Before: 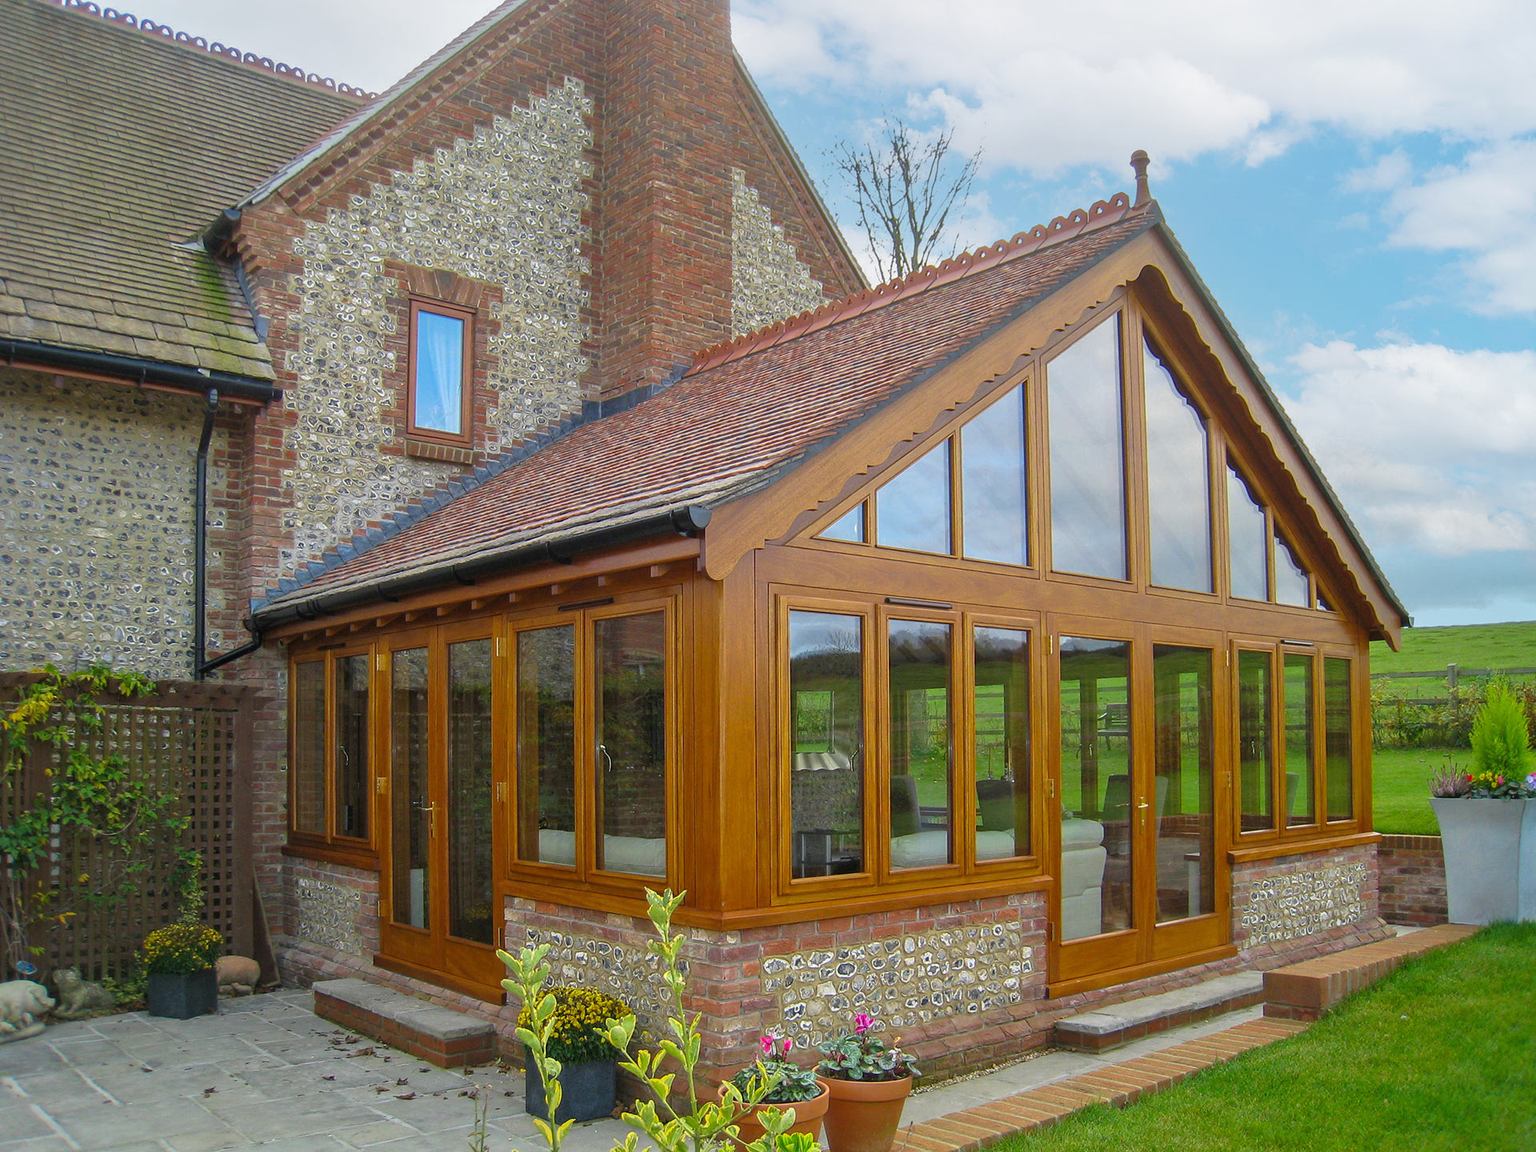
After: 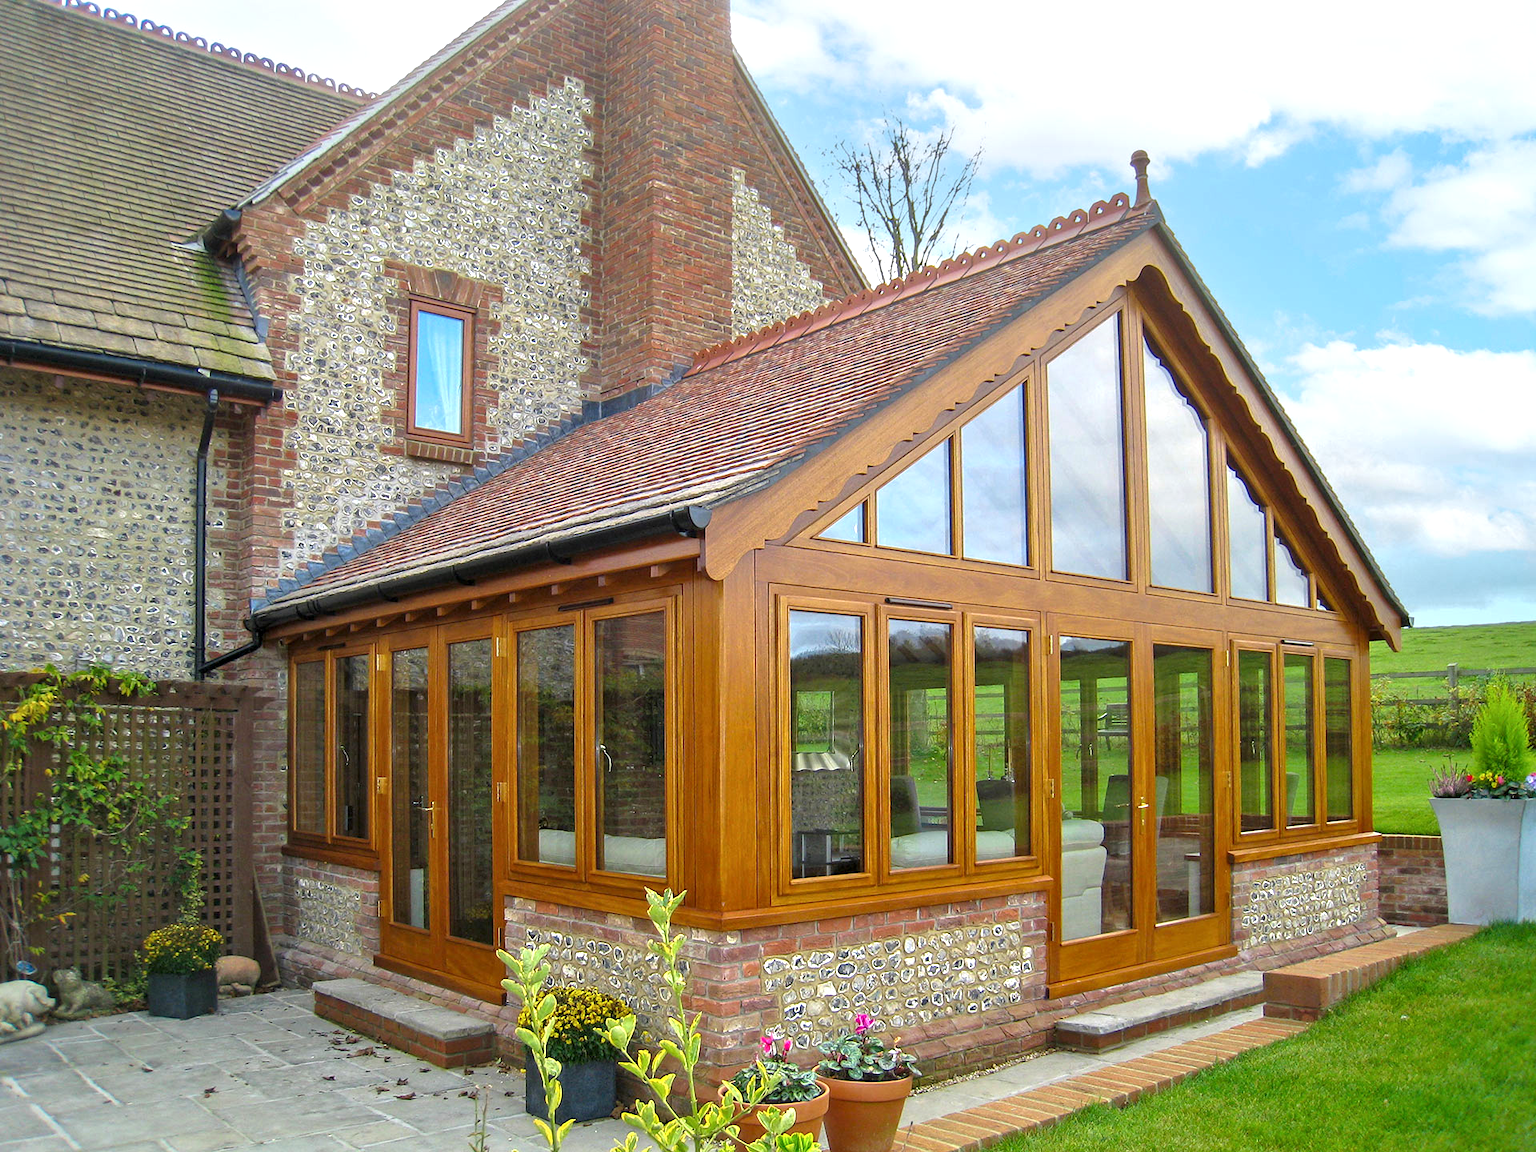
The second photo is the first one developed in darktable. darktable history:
contrast equalizer: octaves 7, y [[0.526, 0.53, 0.532, 0.532, 0.53, 0.525], [0.5 ×6], [0.5 ×6], [0 ×6], [0 ×6]]
exposure: black level correction 0, exposure 0.5 EV, compensate exposure bias true, compensate highlight preservation false
